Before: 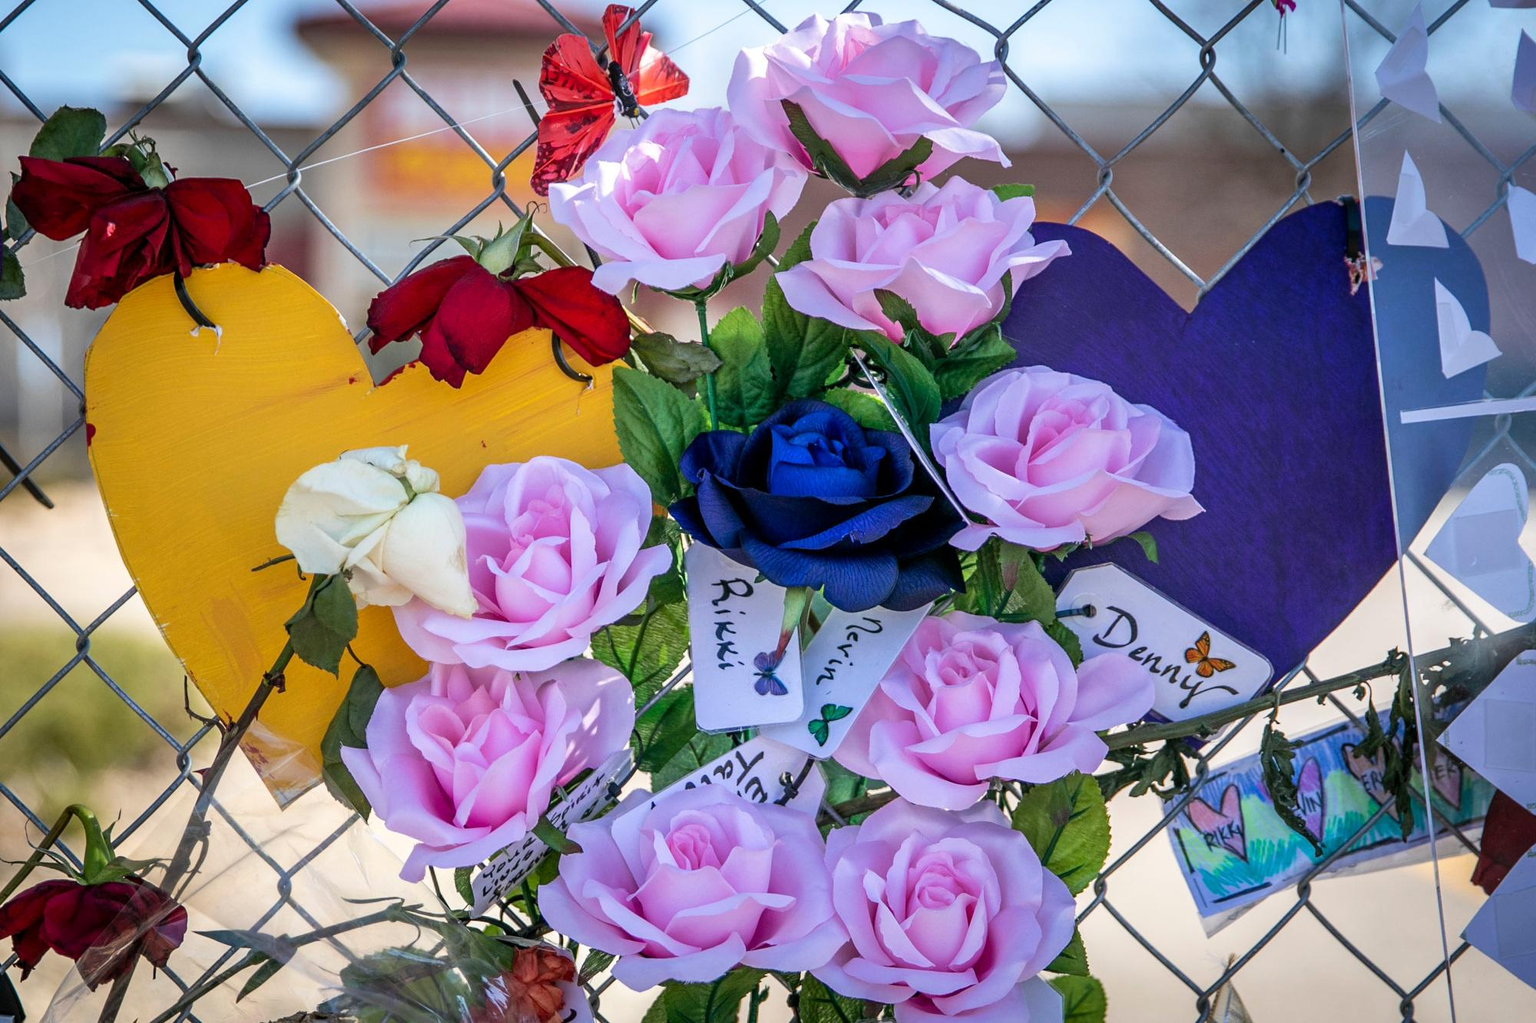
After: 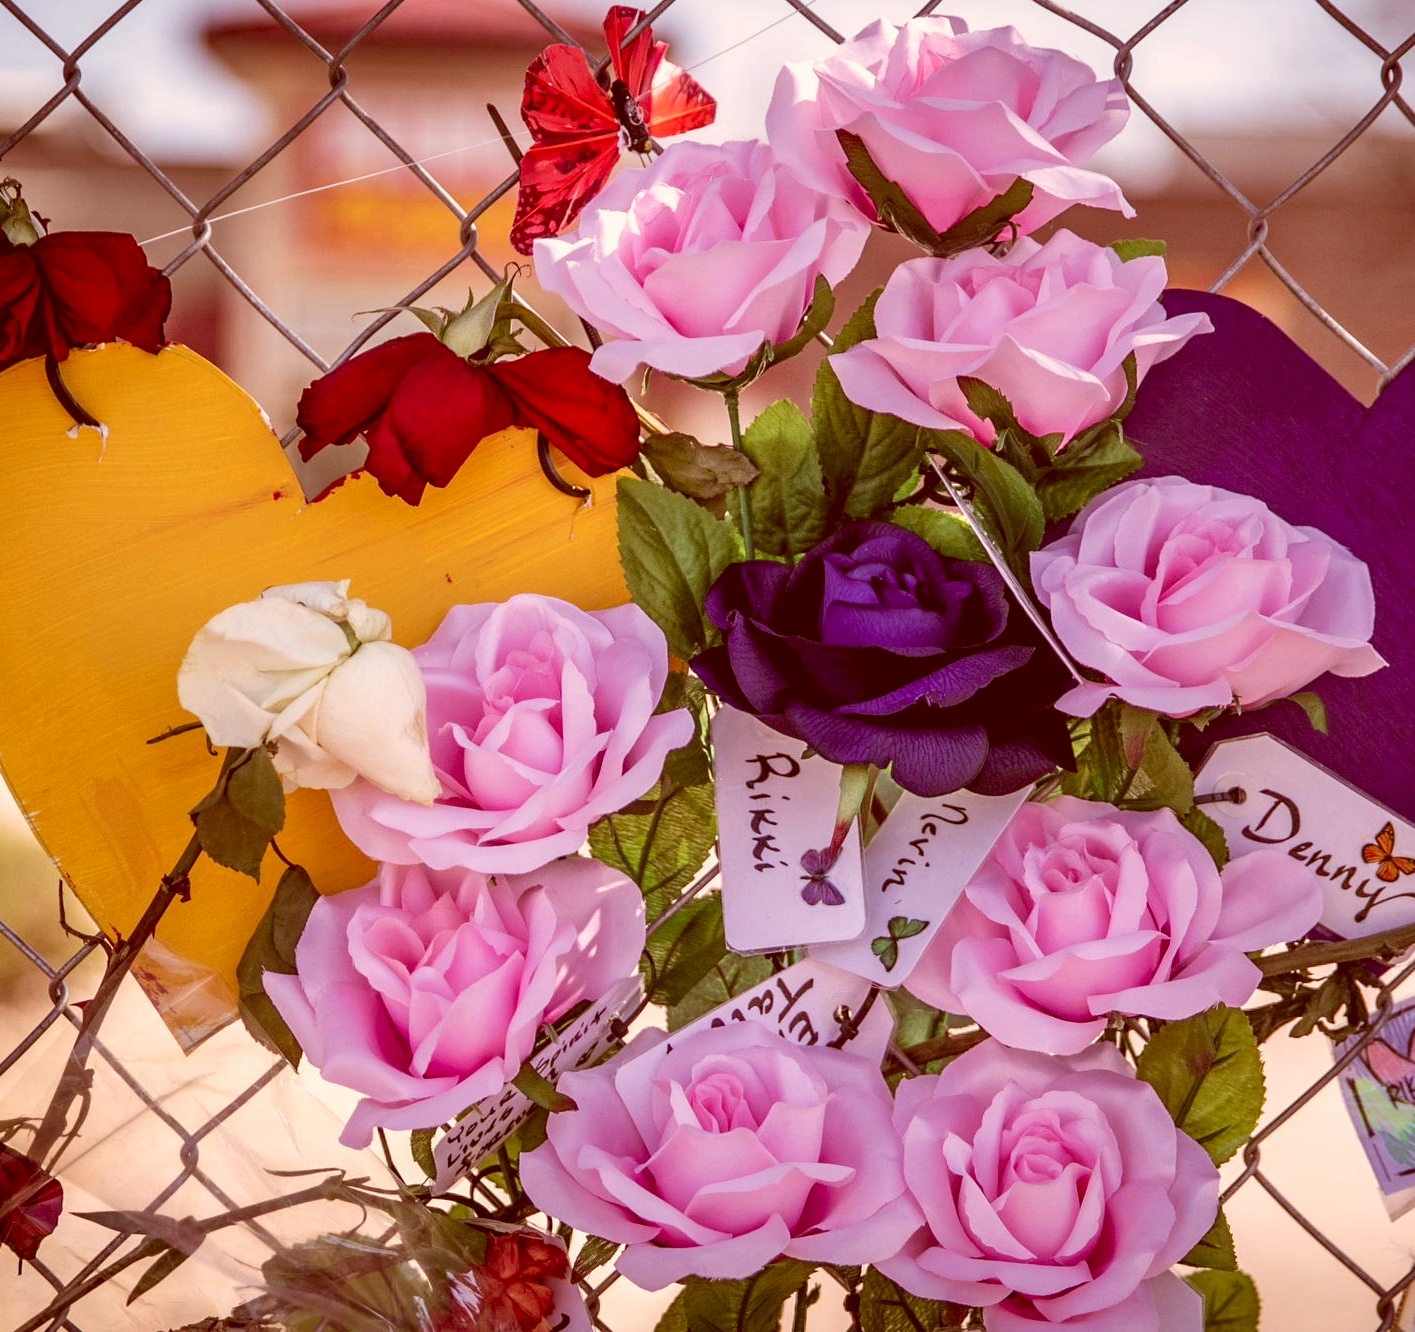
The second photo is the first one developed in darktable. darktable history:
exposure: compensate exposure bias true, compensate highlight preservation false
color correction: highlights a* 9.14, highlights b* 9.04, shadows a* 39.84, shadows b* 39.57, saturation 0.812
crop and rotate: left 9.057%, right 20.176%
